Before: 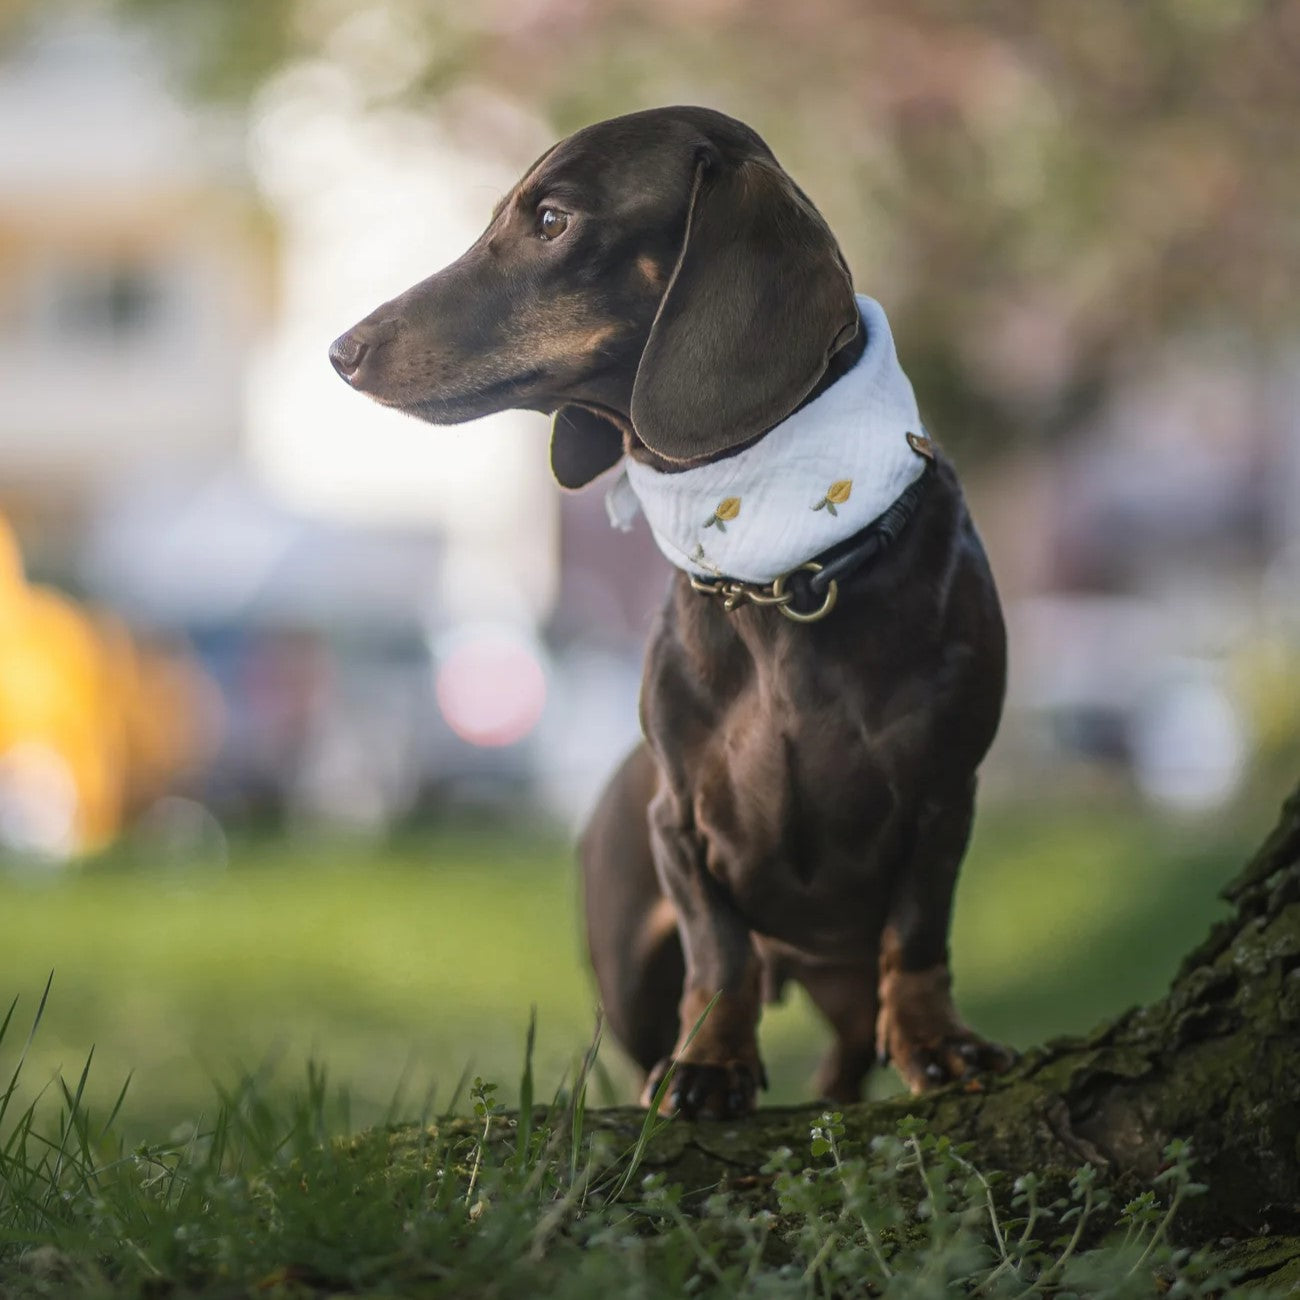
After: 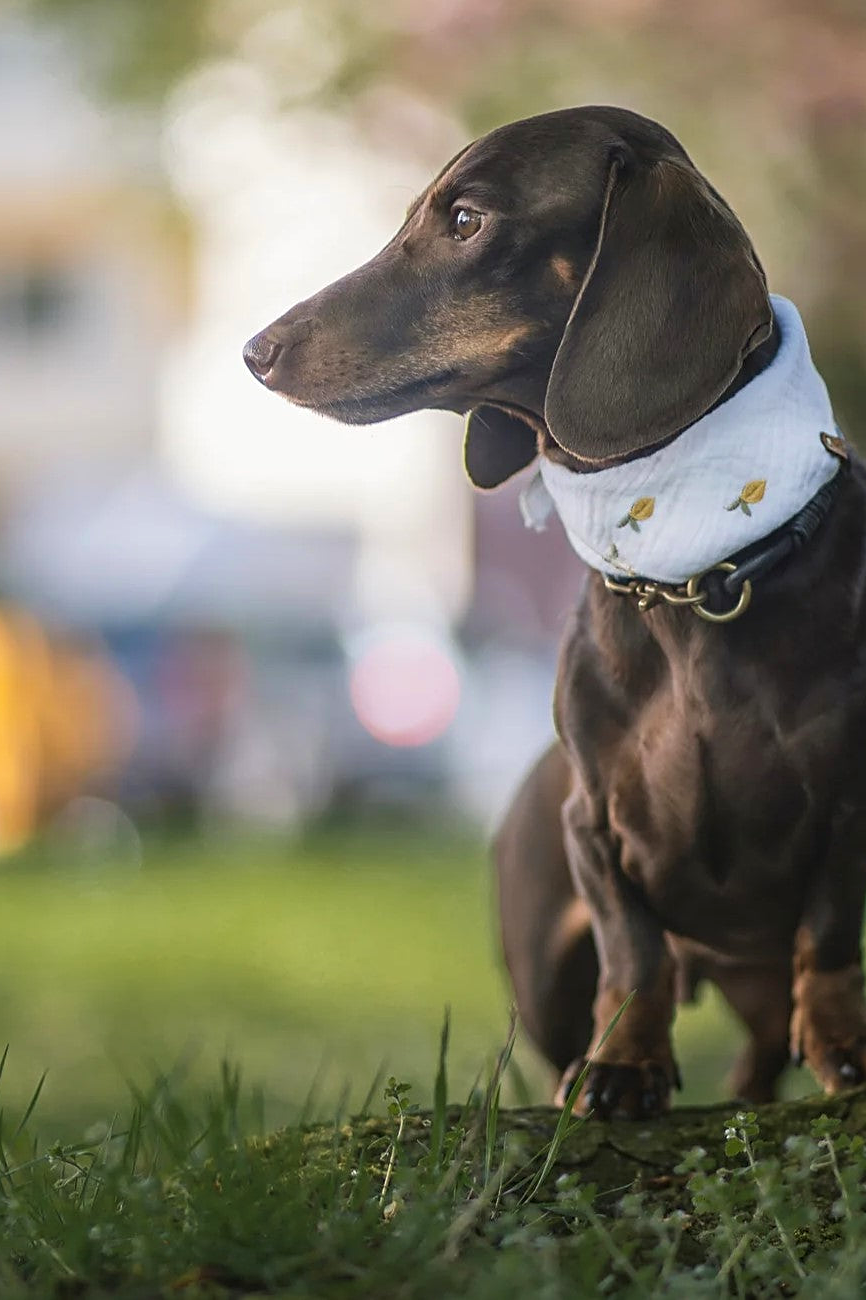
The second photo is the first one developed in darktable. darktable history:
velvia: strength 15%
crop and rotate: left 6.617%, right 26.717%
sharpen: on, module defaults
